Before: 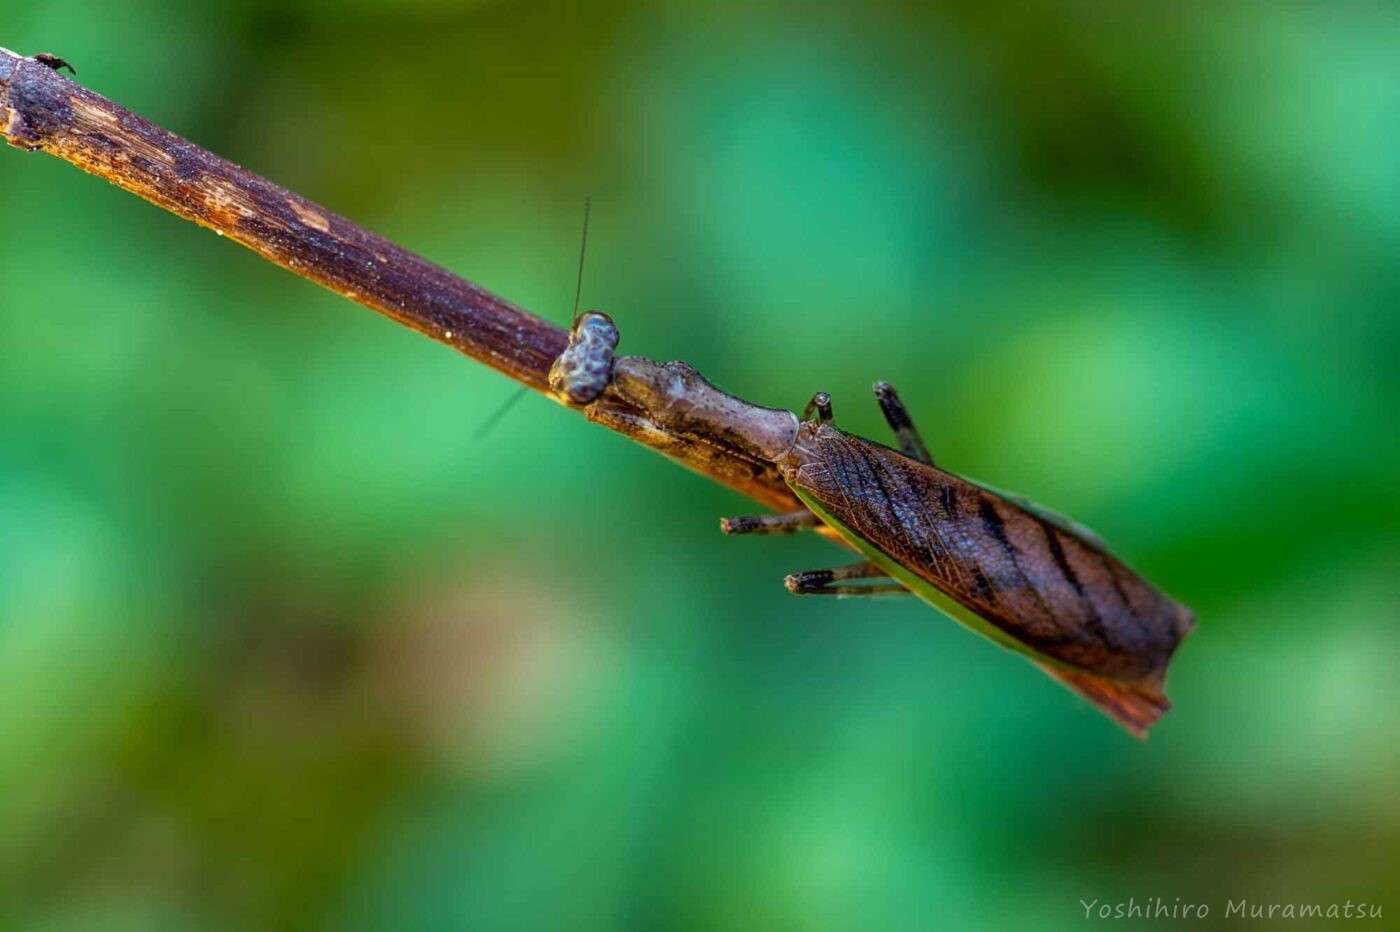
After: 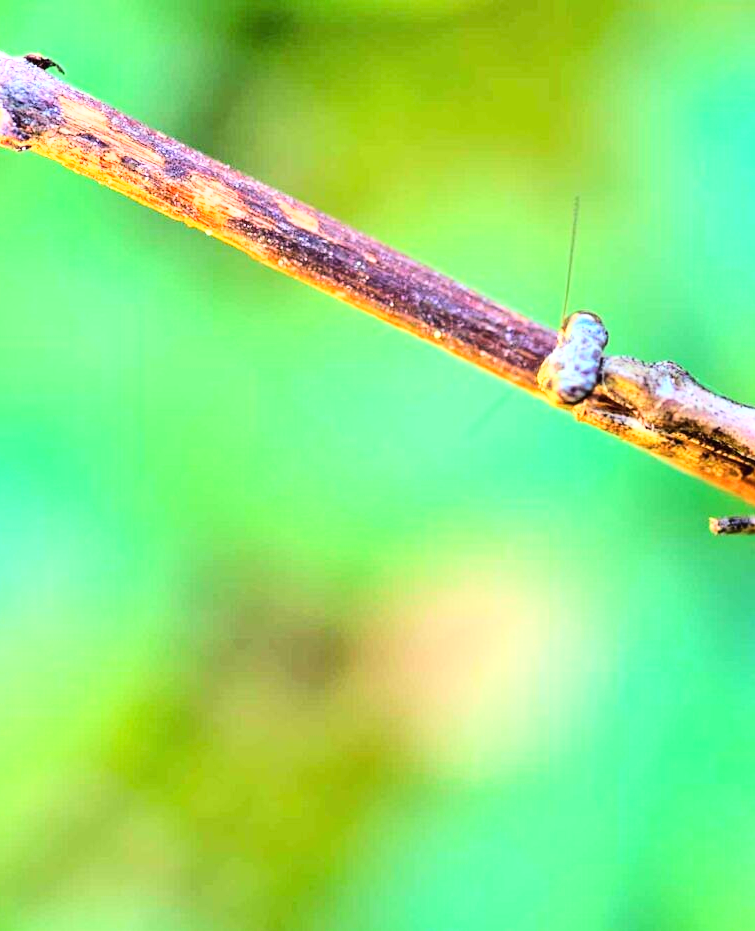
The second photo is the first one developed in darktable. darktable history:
exposure: black level correction 0, exposure 1.001 EV, compensate exposure bias true, compensate highlight preservation false
base curve: curves: ch0 [(0, 0.003) (0.001, 0.002) (0.006, 0.004) (0.02, 0.022) (0.048, 0.086) (0.094, 0.234) (0.162, 0.431) (0.258, 0.629) (0.385, 0.8) (0.548, 0.918) (0.751, 0.988) (1, 1)]
crop: left 0.798%, right 45.203%, bottom 0.086%
